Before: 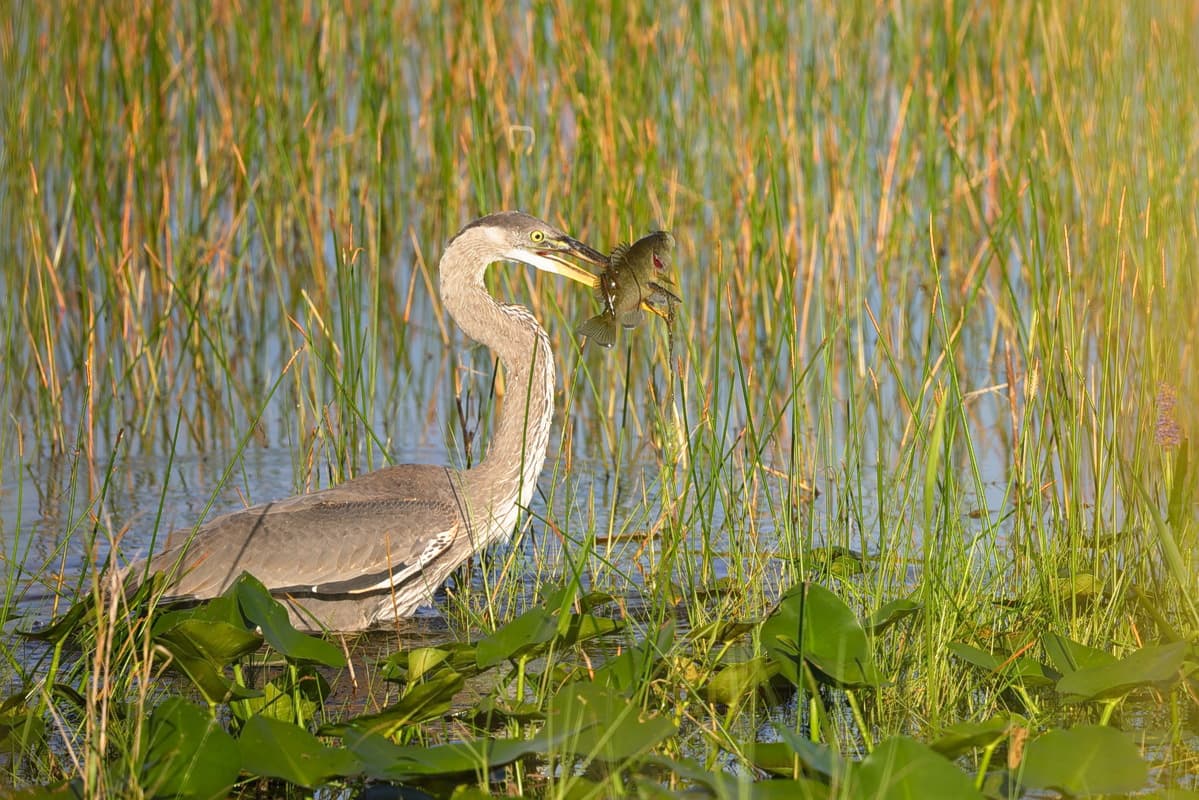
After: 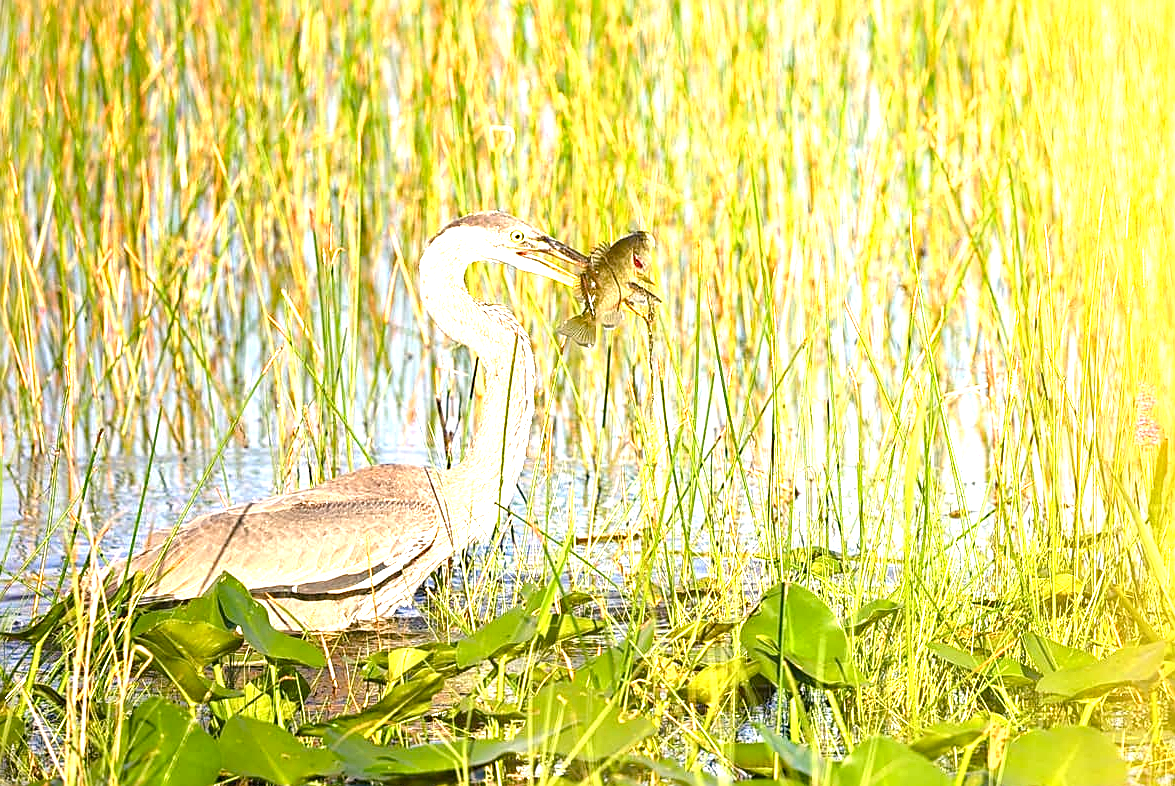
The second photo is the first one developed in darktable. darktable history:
color balance rgb: highlights gain › chroma 2.012%, highlights gain › hue 64.56°, perceptual saturation grading › global saturation 15.493%, perceptual saturation grading › highlights -18.902%, perceptual saturation grading › shadows 20.281%, contrast 4.731%
crop: left 1.719%, right 0.281%, bottom 1.731%
sharpen: on, module defaults
exposure: black level correction 0, exposure 1.743 EV, compensate highlight preservation false
haze removal: compatibility mode true, adaptive false
